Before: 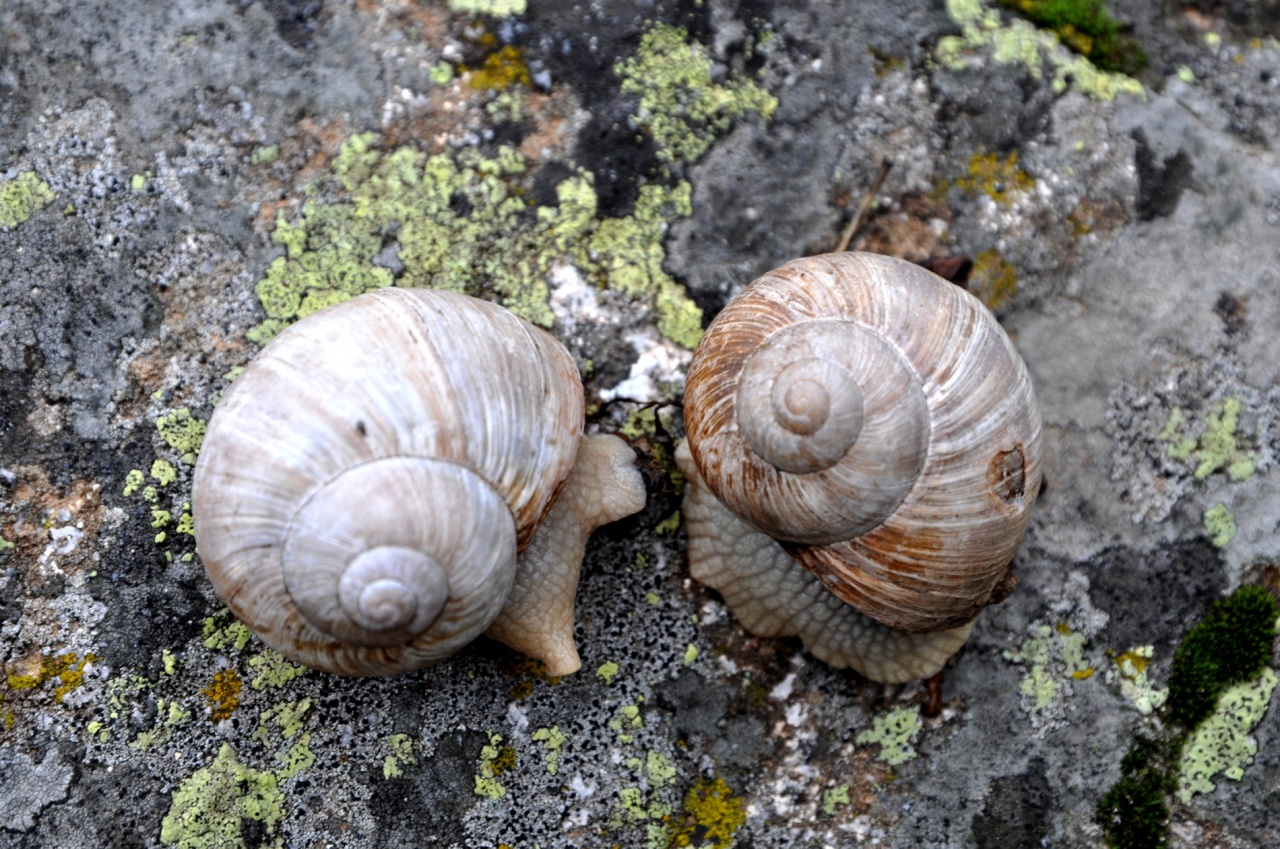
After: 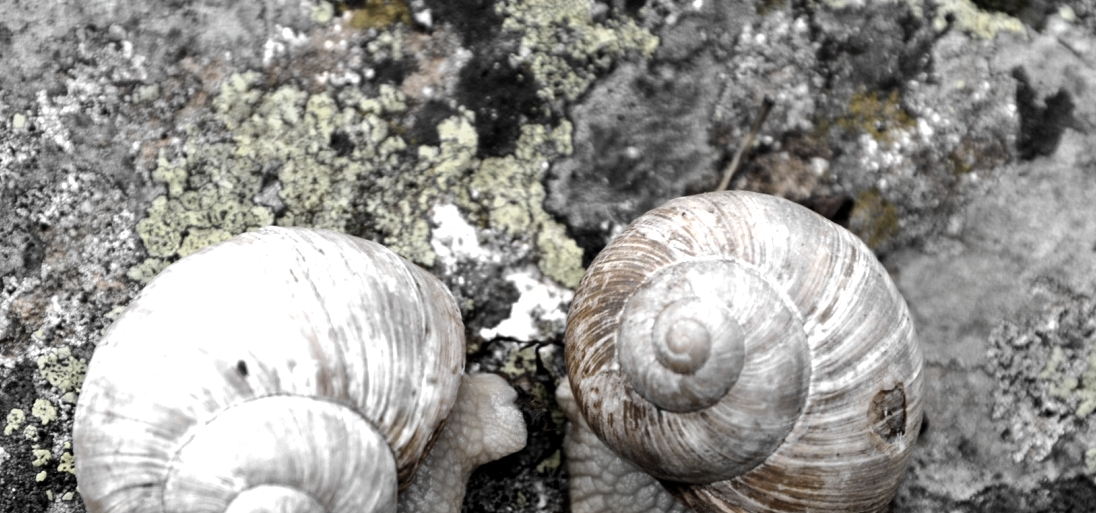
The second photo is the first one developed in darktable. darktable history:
color zones: curves: ch0 [(0, 0.613) (0.01, 0.613) (0.245, 0.448) (0.498, 0.529) (0.642, 0.665) (0.879, 0.777) (0.99, 0.613)]; ch1 [(0, 0.035) (0.121, 0.189) (0.259, 0.197) (0.415, 0.061) (0.589, 0.022) (0.732, 0.022) (0.857, 0.026) (0.991, 0.053)]
tone equalizer: -8 EV -0.417 EV, -7 EV -0.389 EV, -6 EV -0.333 EV, -5 EV -0.222 EV, -3 EV 0.222 EV, -2 EV 0.333 EV, -1 EV 0.389 EV, +0 EV 0.417 EV, edges refinement/feathering 500, mask exposure compensation -1.57 EV, preserve details no
color contrast: green-magenta contrast 0.8, blue-yellow contrast 1.1, unbound 0
shadows and highlights: highlights color adjustment 0%, low approximation 0.01, soften with gaussian
crop and rotate: left 9.345%, top 7.22%, right 4.982%, bottom 32.331%
